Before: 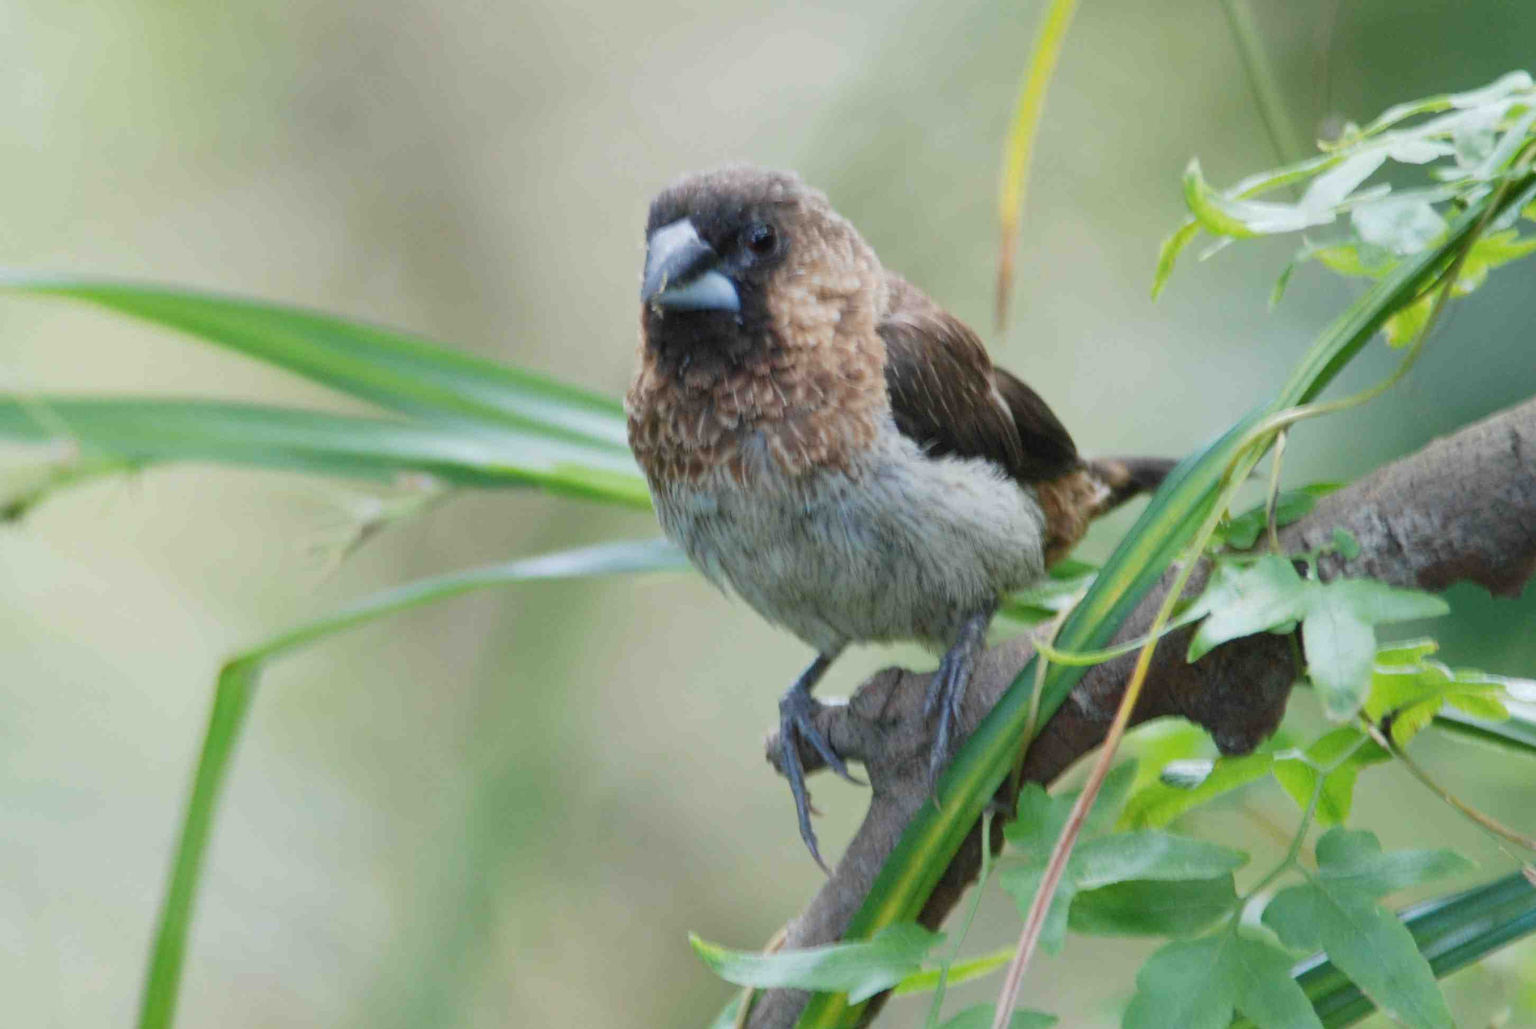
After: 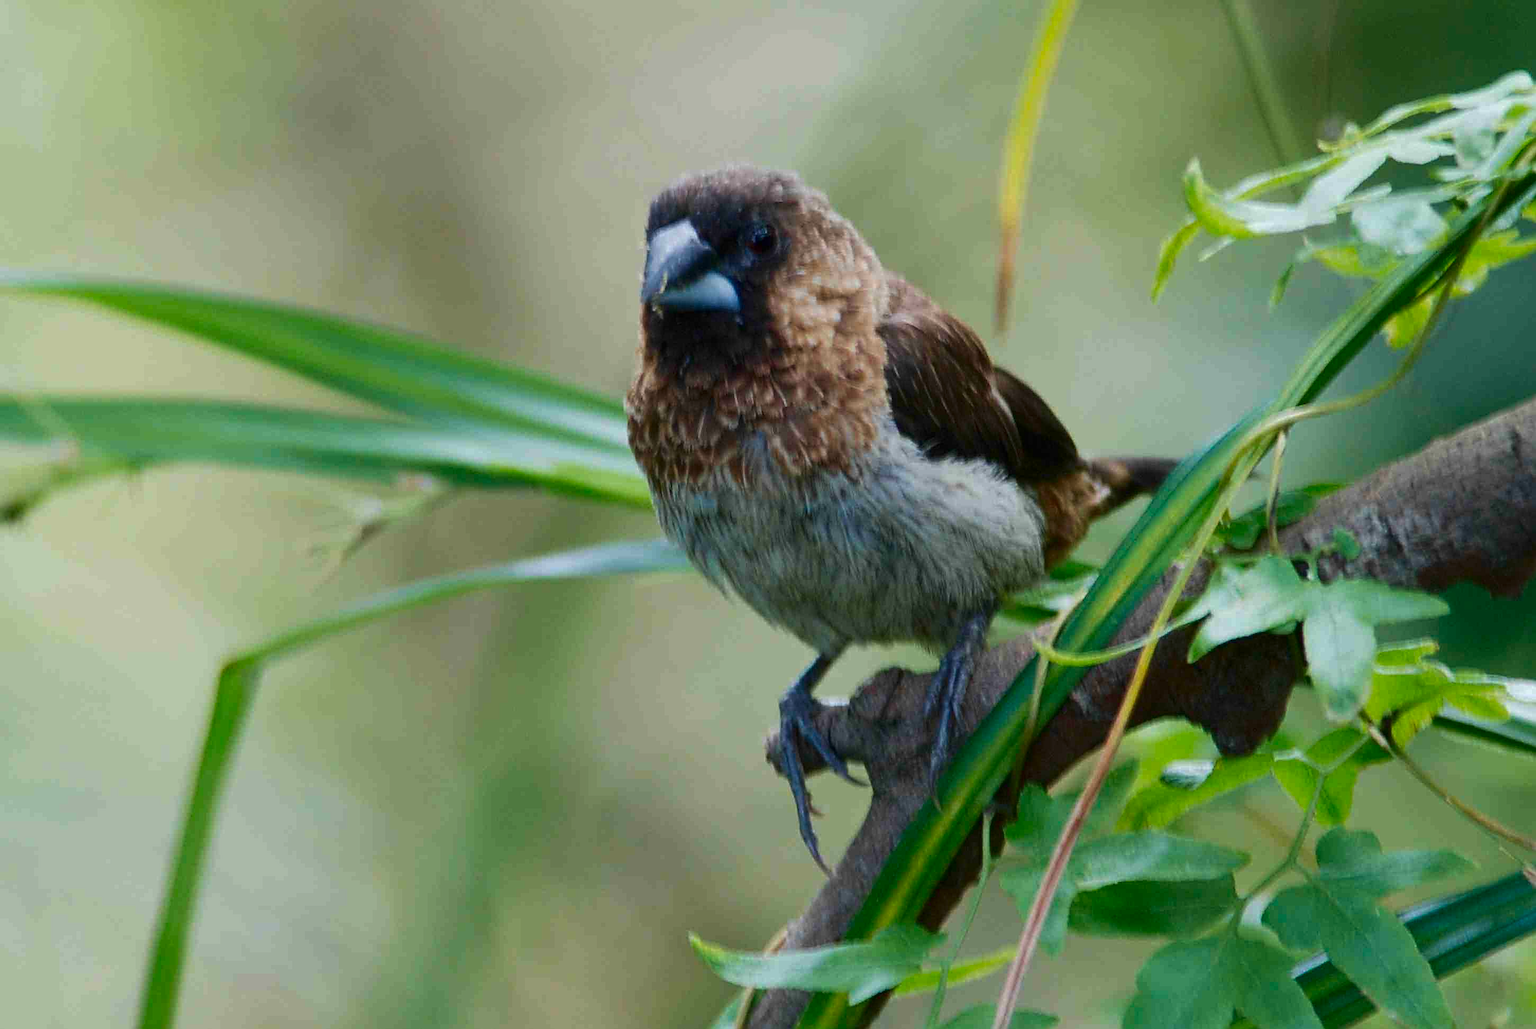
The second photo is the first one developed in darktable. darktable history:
sharpen: radius 2.676, amount 0.669
velvia: on, module defaults
contrast brightness saturation: contrast 0.1, brightness -0.26, saturation 0.14
